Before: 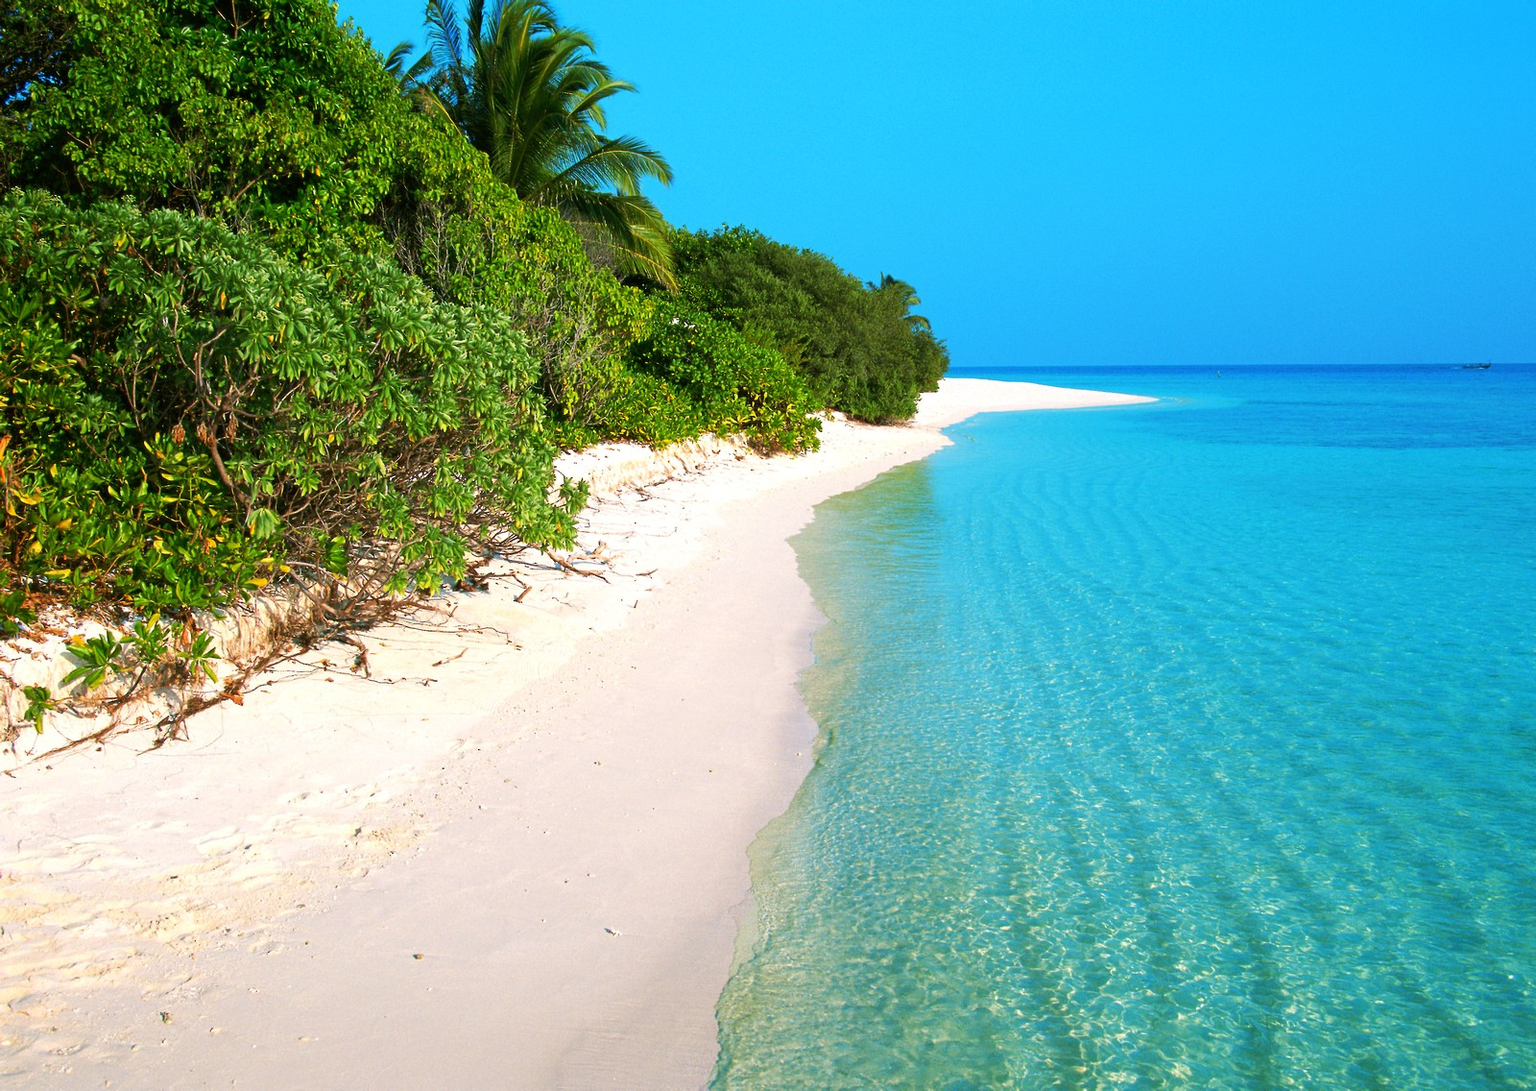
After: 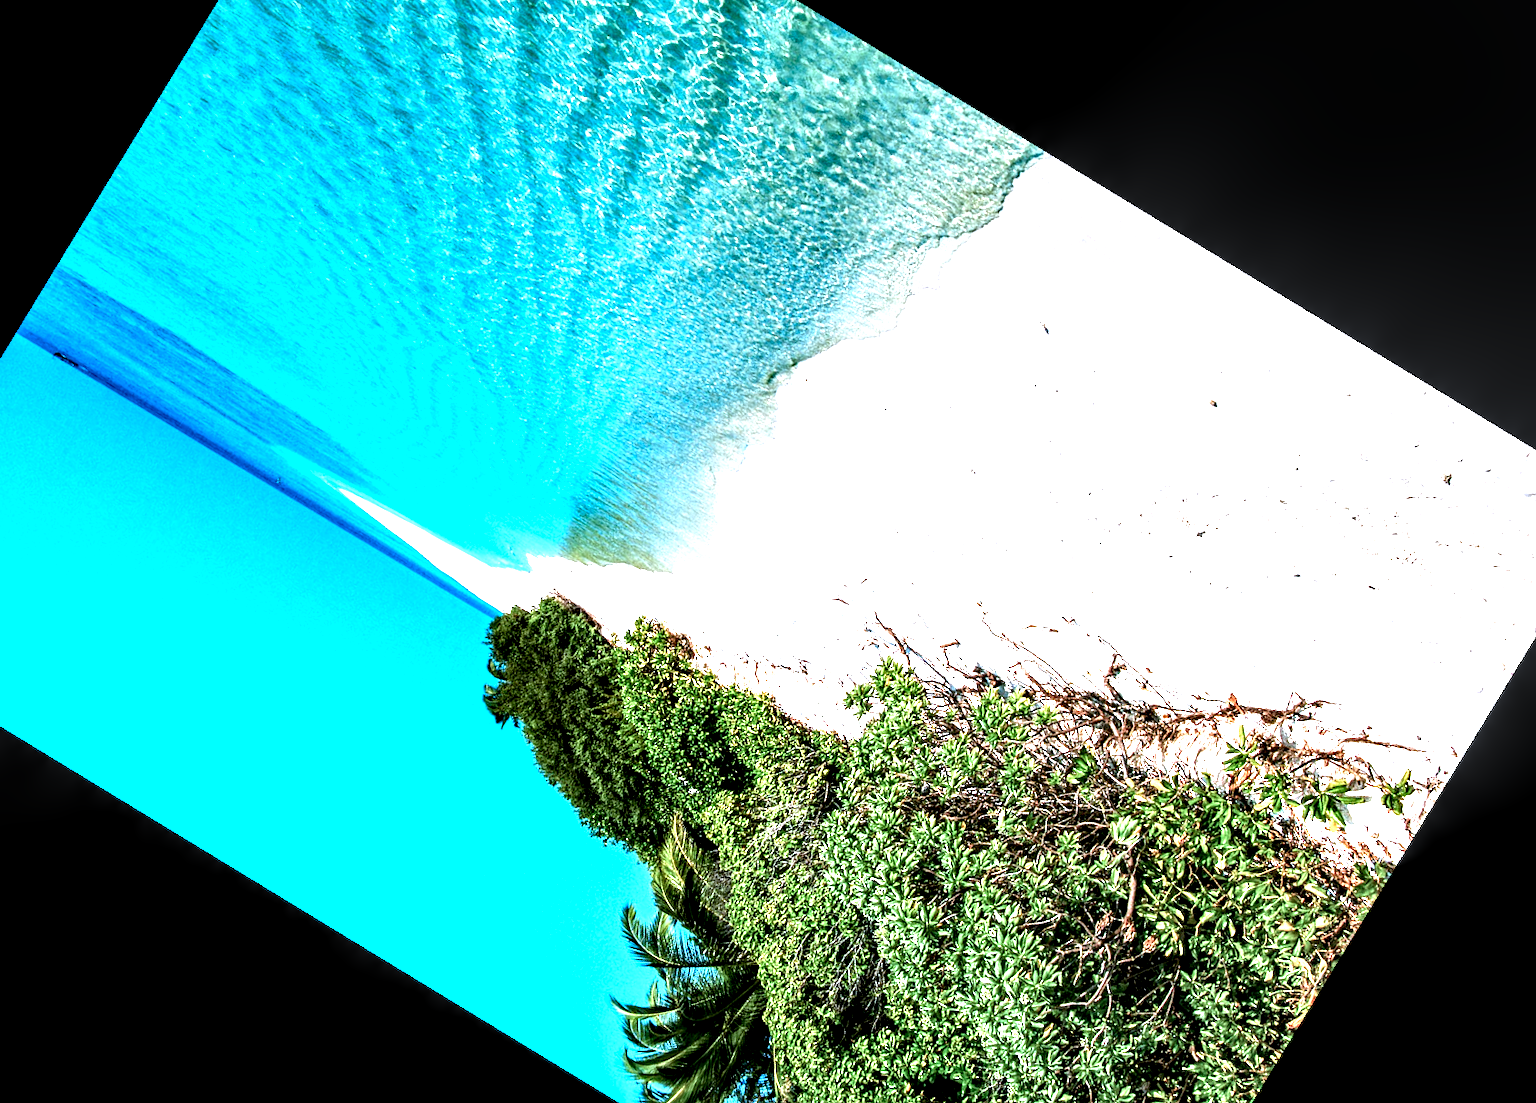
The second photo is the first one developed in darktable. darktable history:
crop and rotate: angle 148.68°, left 9.111%, top 15.603%, right 4.588%, bottom 17.041%
exposure: black level correction 0, exposure 0.7 EV, compensate exposure bias true, compensate highlight preservation false
color correction: highlights a* -2.24, highlights b* -18.1
local contrast: highlights 115%, shadows 42%, detail 293%
